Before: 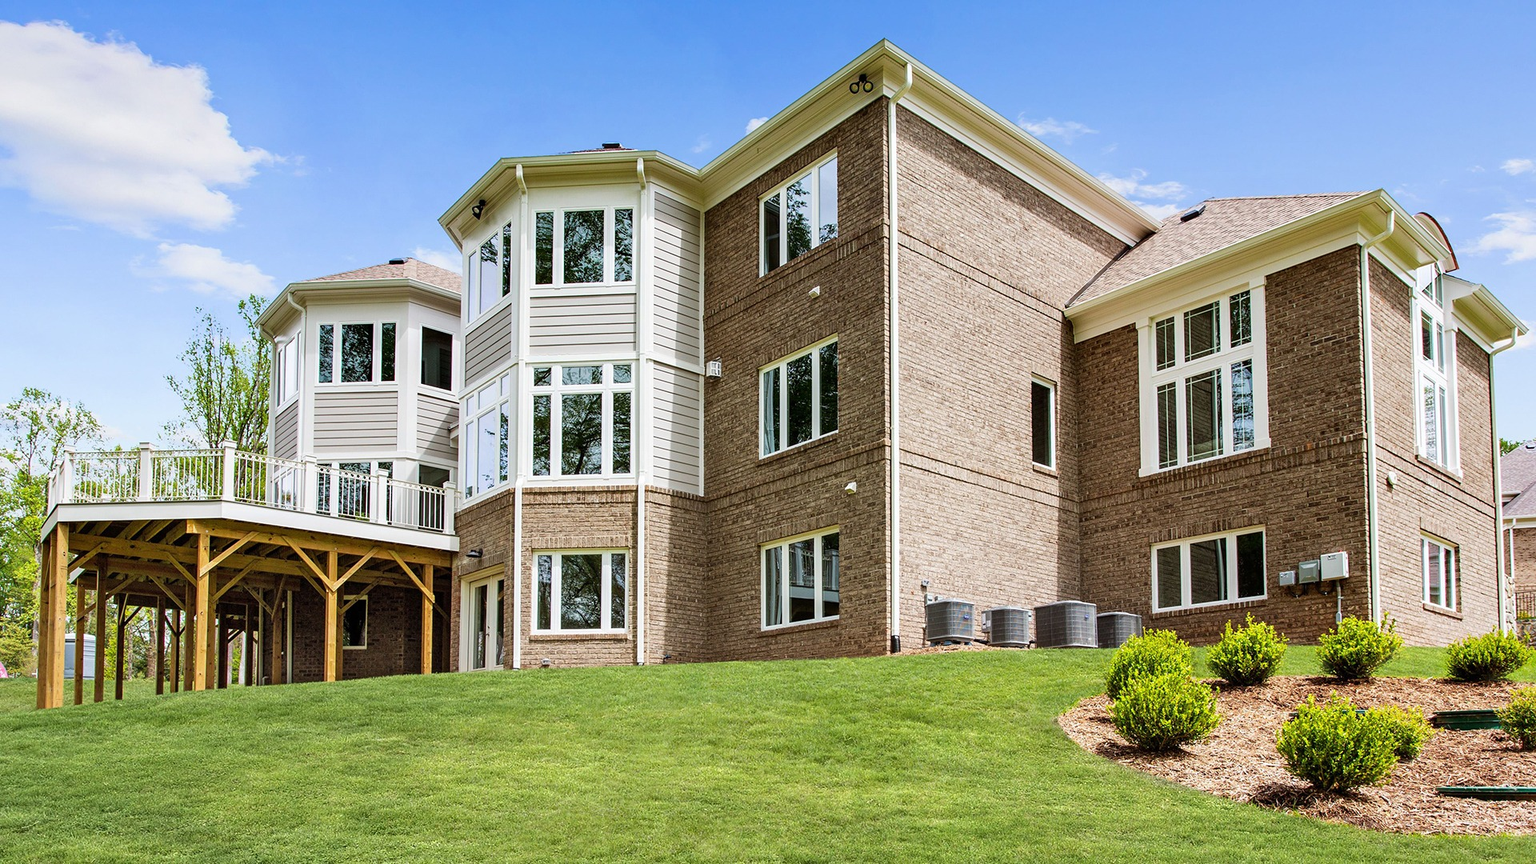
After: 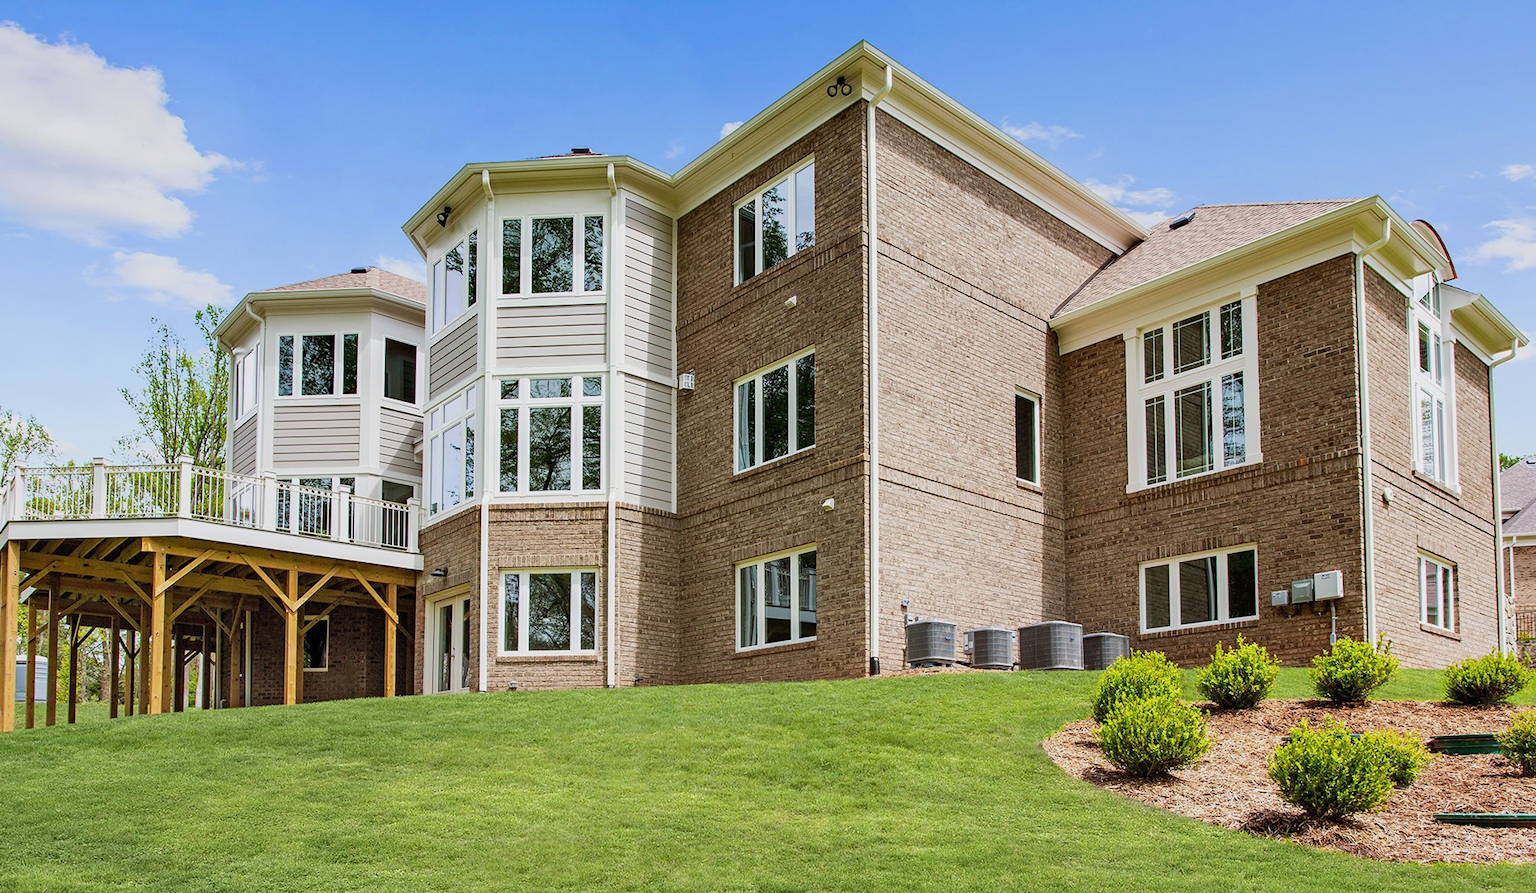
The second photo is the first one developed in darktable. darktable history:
crop and rotate: left 3.238%
color balance rgb: contrast -10%
